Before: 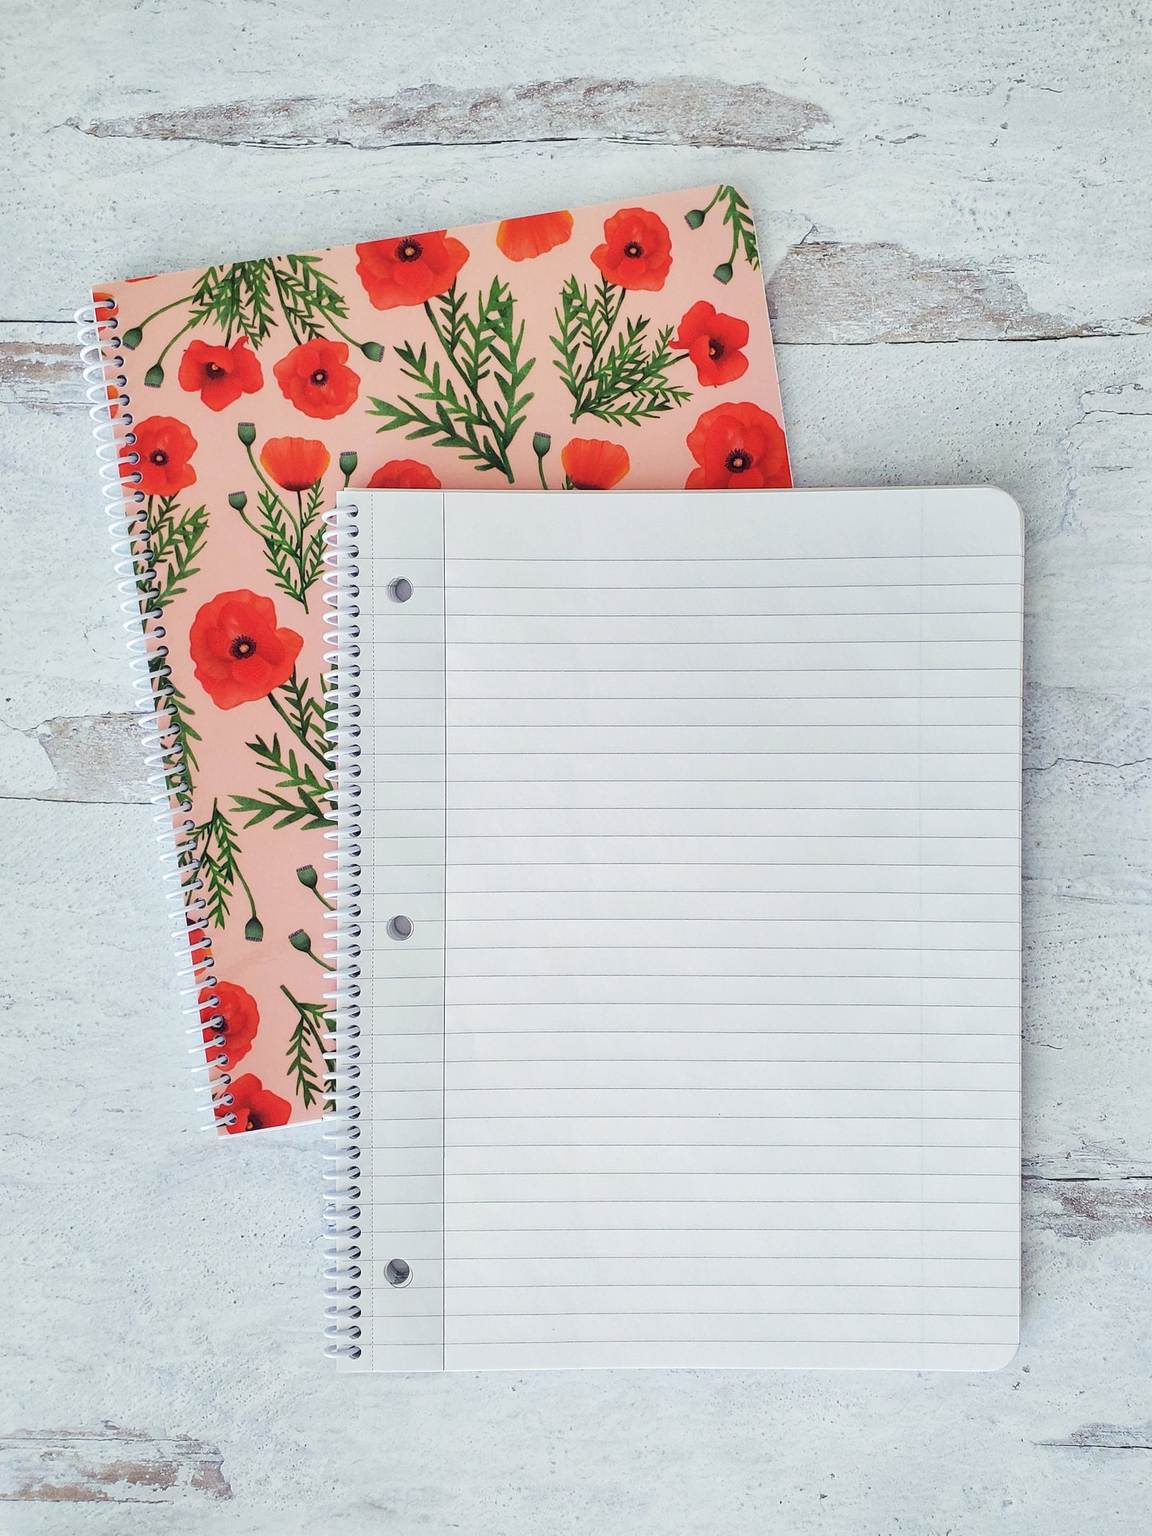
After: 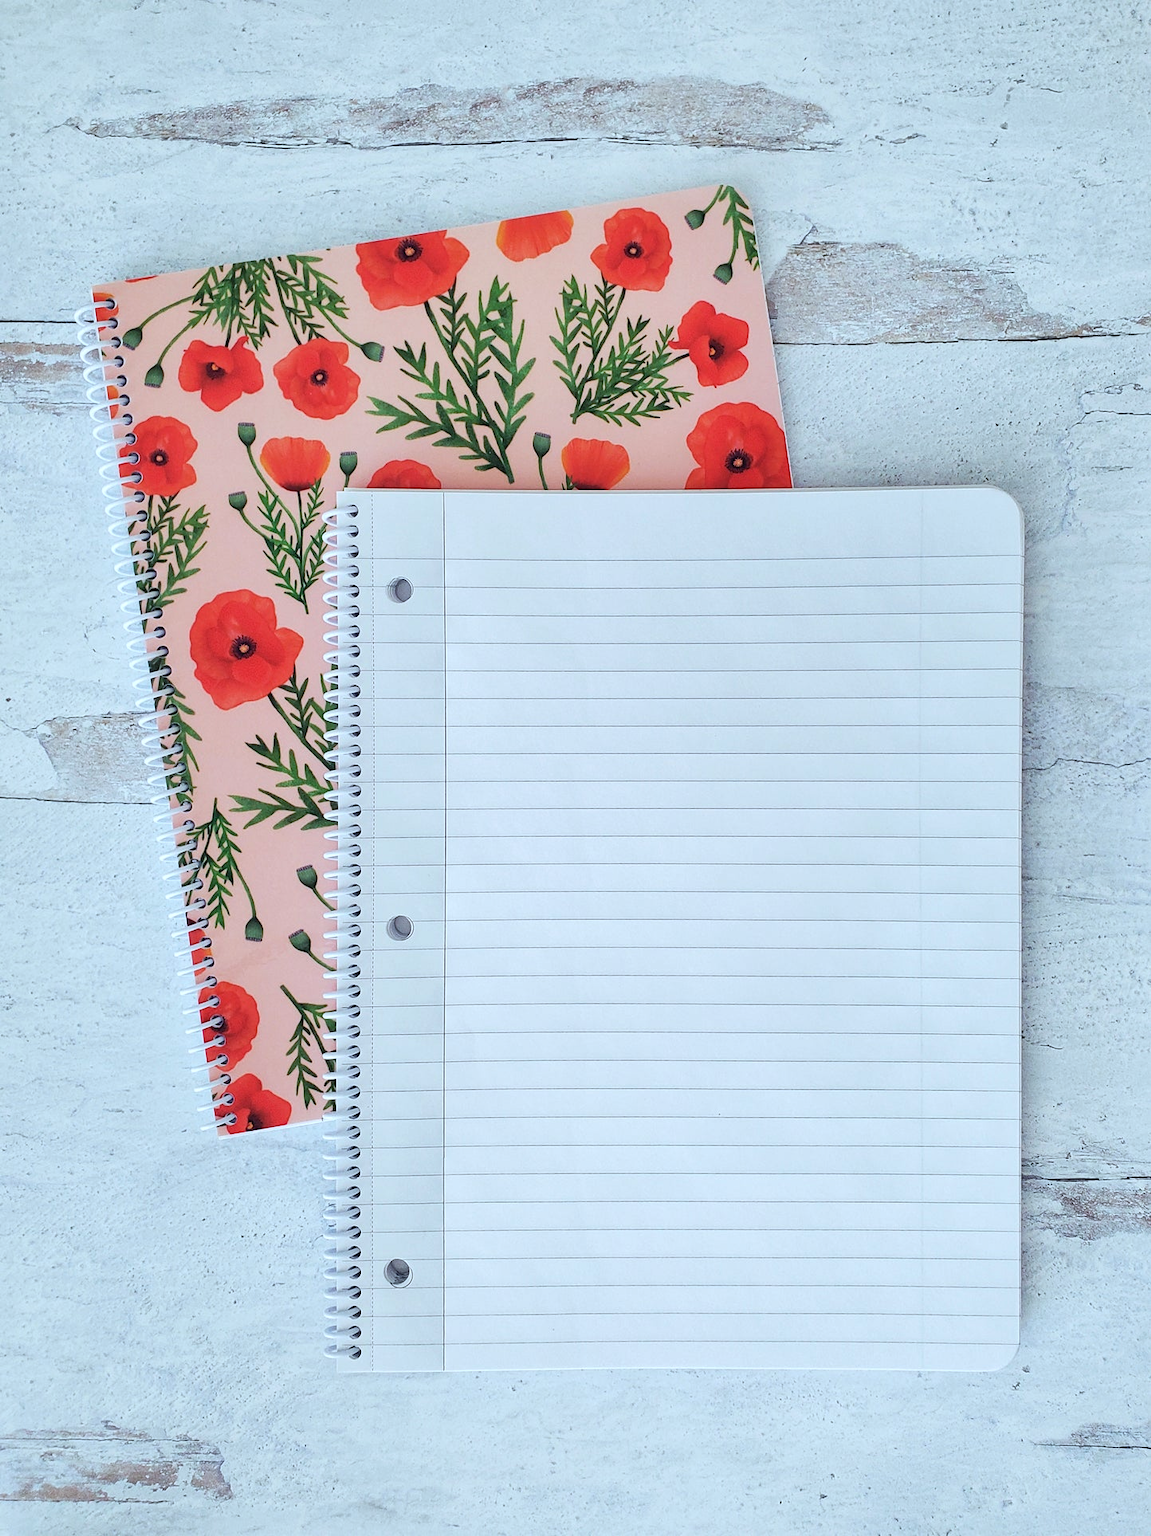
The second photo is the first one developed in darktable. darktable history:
color correction: highlights a* -4.21, highlights b* -10.78
